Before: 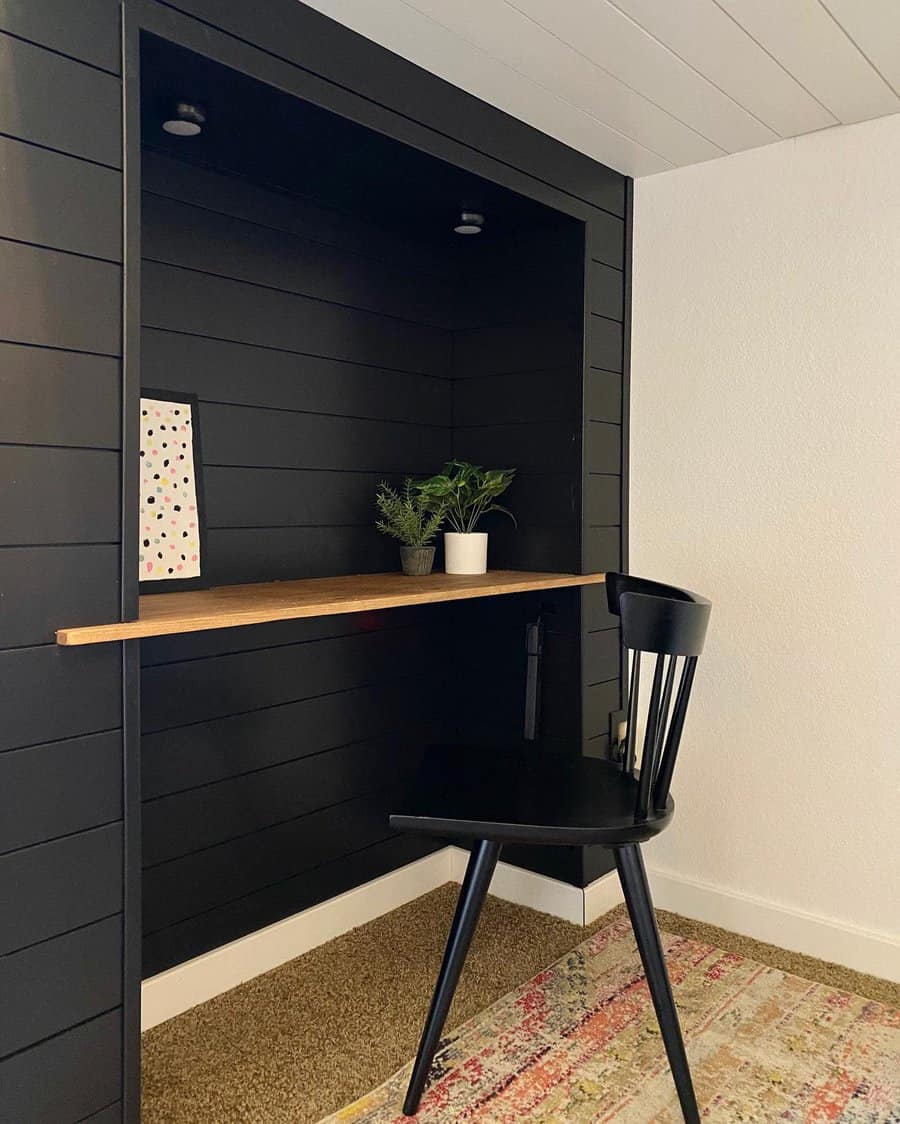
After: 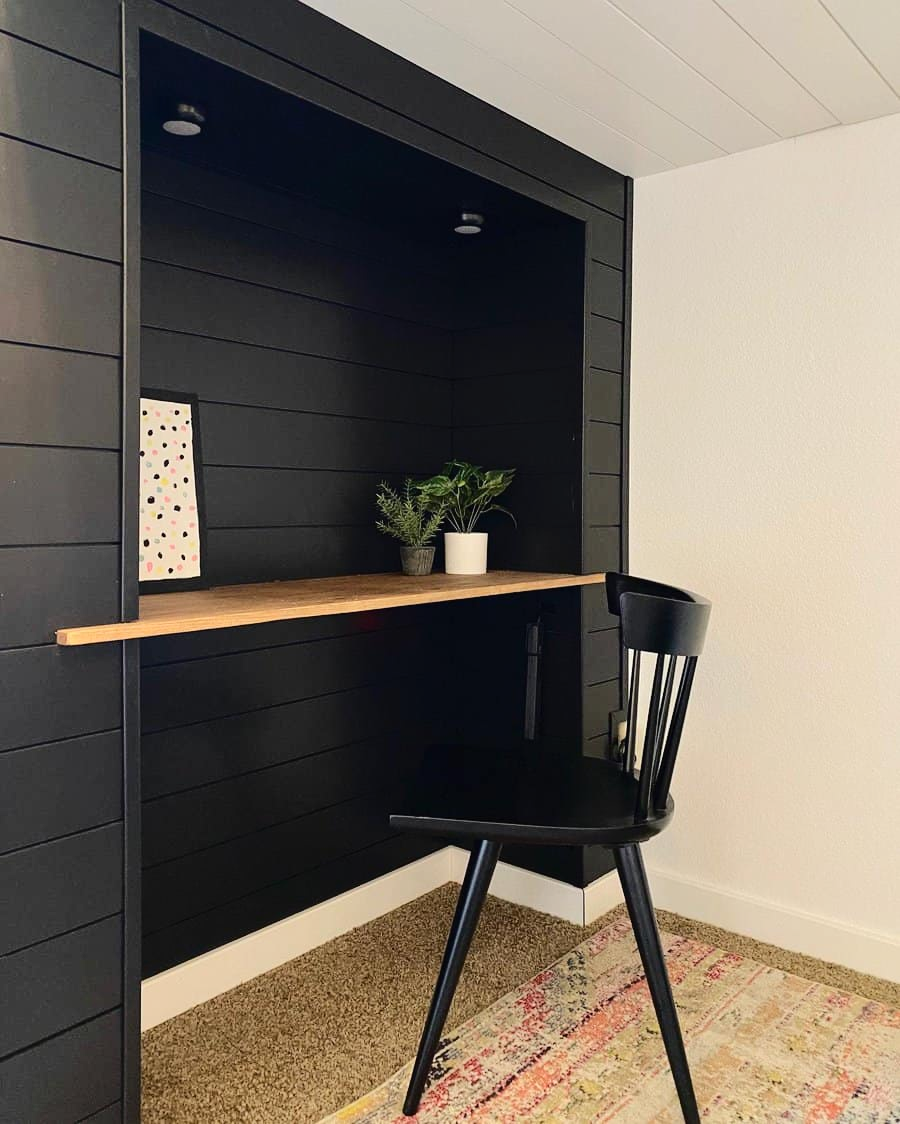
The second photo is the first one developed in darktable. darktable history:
tone curve: curves: ch0 [(0, 0) (0.003, 0.015) (0.011, 0.021) (0.025, 0.032) (0.044, 0.046) (0.069, 0.062) (0.1, 0.08) (0.136, 0.117) (0.177, 0.165) (0.224, 0.221) (0.277, 0.298) (0.335, 0.385) (0.399, 0.469) (0.468, 0.558) (0.543, 0.637) (0.623, 0.708) (0.709, 0.771) (0.801, 0.84) (0.898, 0.907) (1, 1)], color space Lab, independent channels, preserve colors none
